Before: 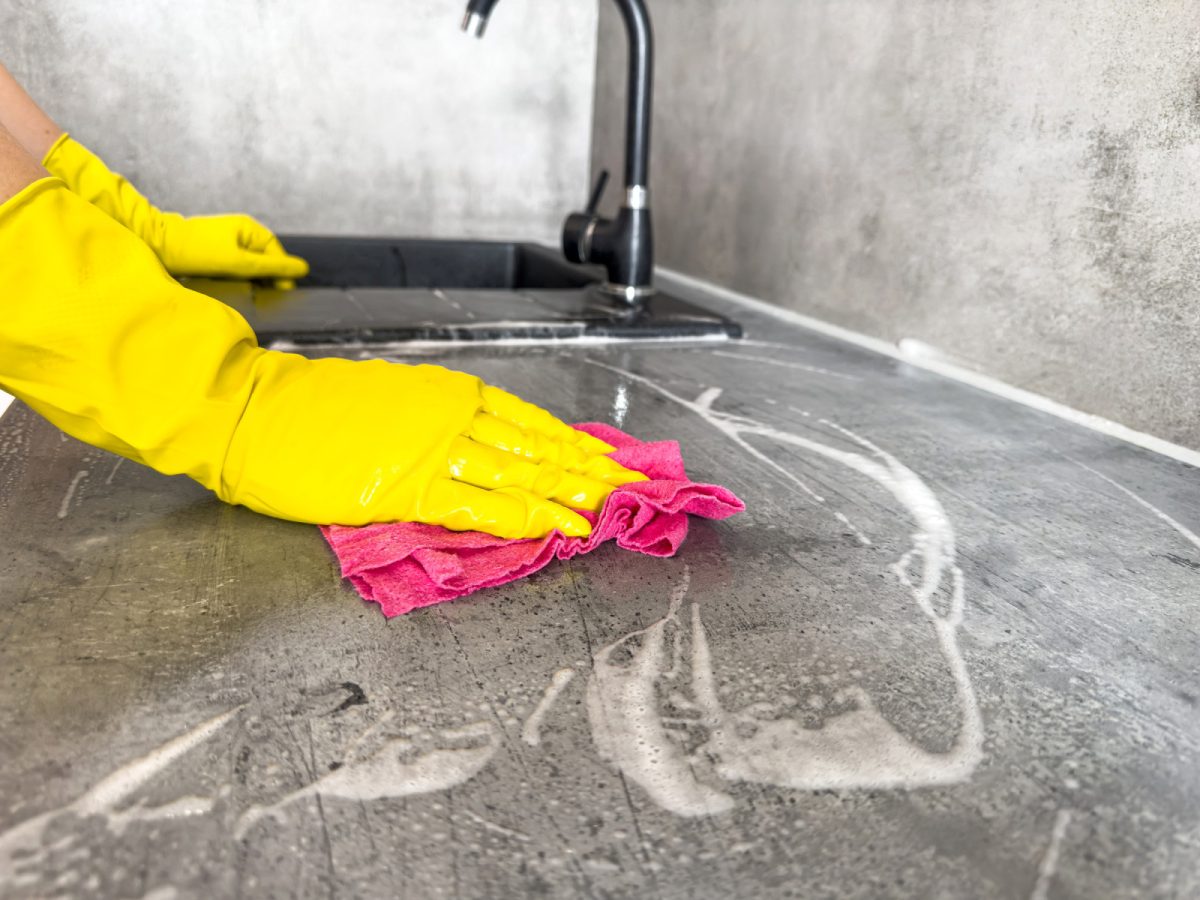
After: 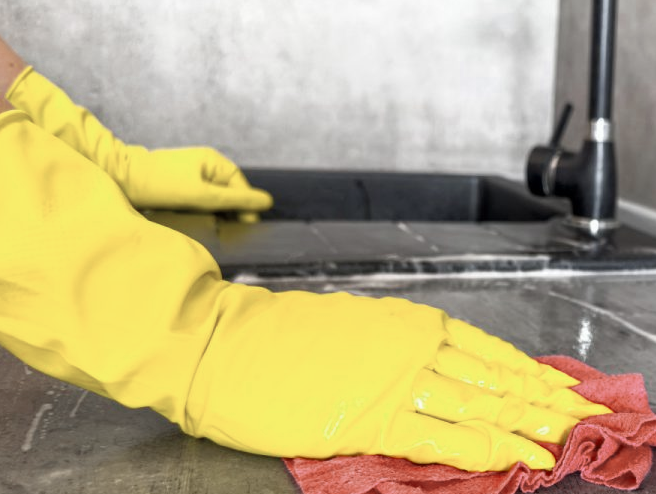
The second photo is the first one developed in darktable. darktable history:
crop and rotate: left 3.047%, top 7.509%, right 42.236%, bottom 37.598%
color zones: curves: ch0 [(0, 0.5) (0.125, 0.4) (0.25, 0.5) (0.375, 0.4) (0.5, 0.4) (0.625, 0.35) (0.75, 0.35) (0.875, 0.5)]; ch1 [(0, 0.35) (0.125, 0.45) (0.25, 0.35) (0.375, 0.35) (0.5, 0.35) (0.625, 0.35) (0.75, 0.45) (0.875, 0.35)]; ch2 [(0, 0.6) (0.125, 0.5) (0.25, 0.5) (0.375, 0.6) (0.5, 0.6) (0.625, 0.5) (0.75, 0.5) (0.875, 0.5)]
